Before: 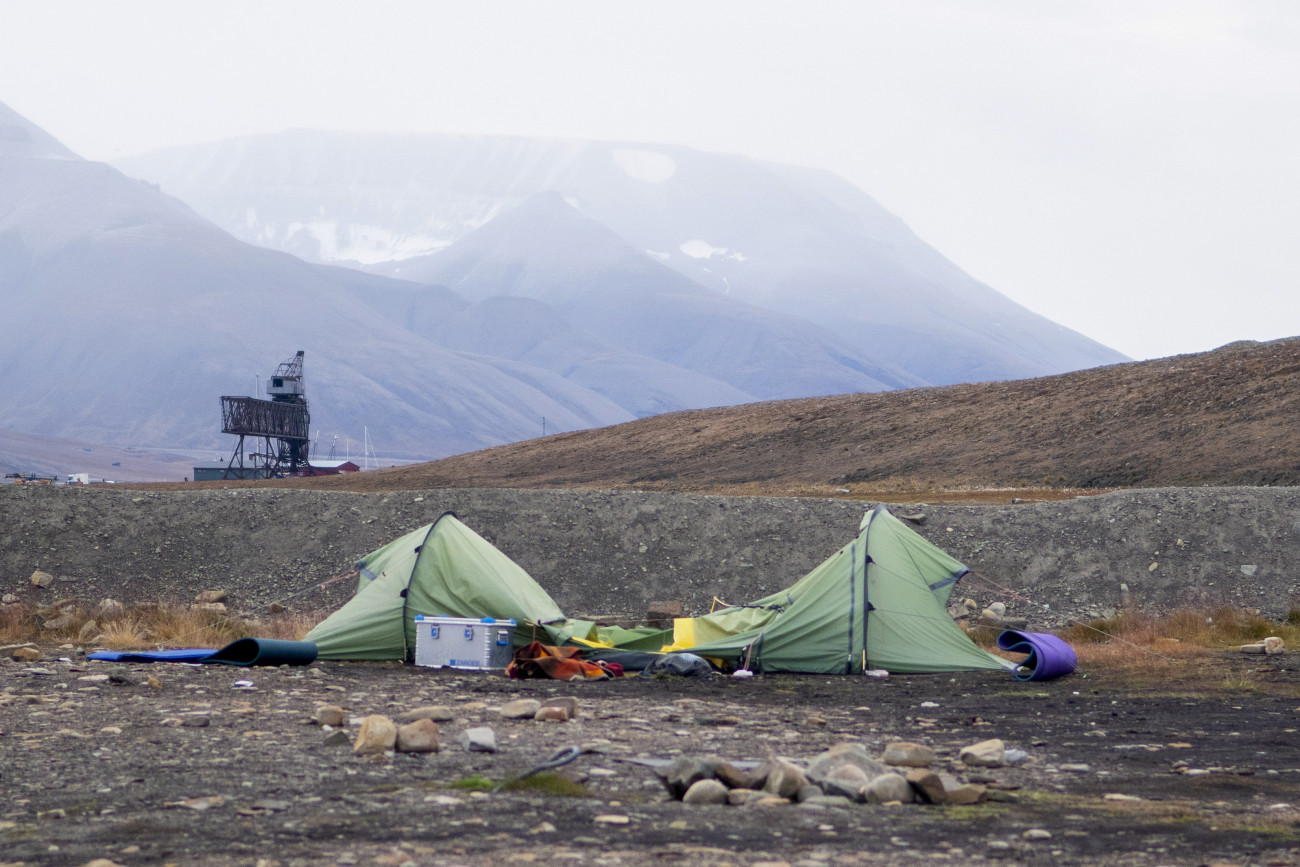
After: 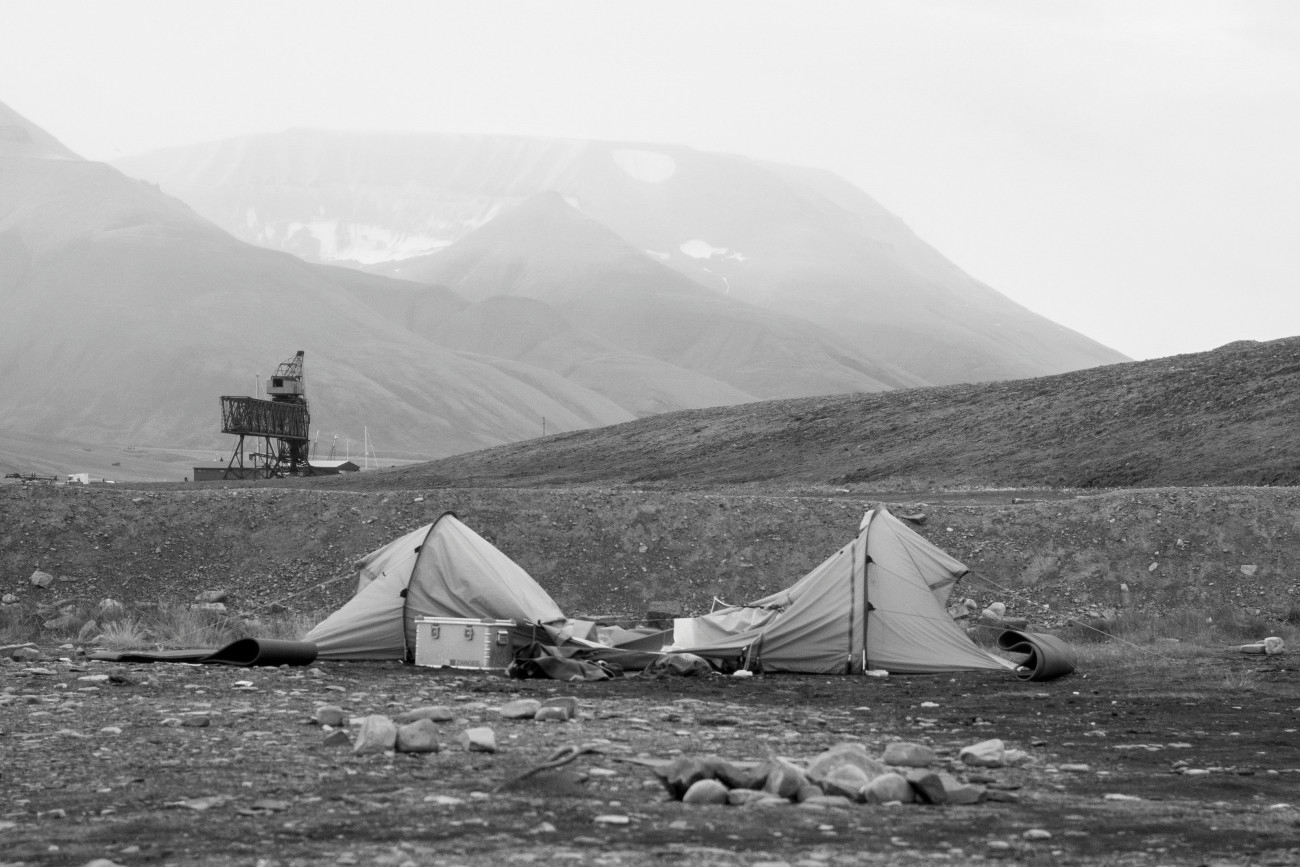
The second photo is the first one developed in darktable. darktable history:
contrast brightness saturation: saturation -0.996
